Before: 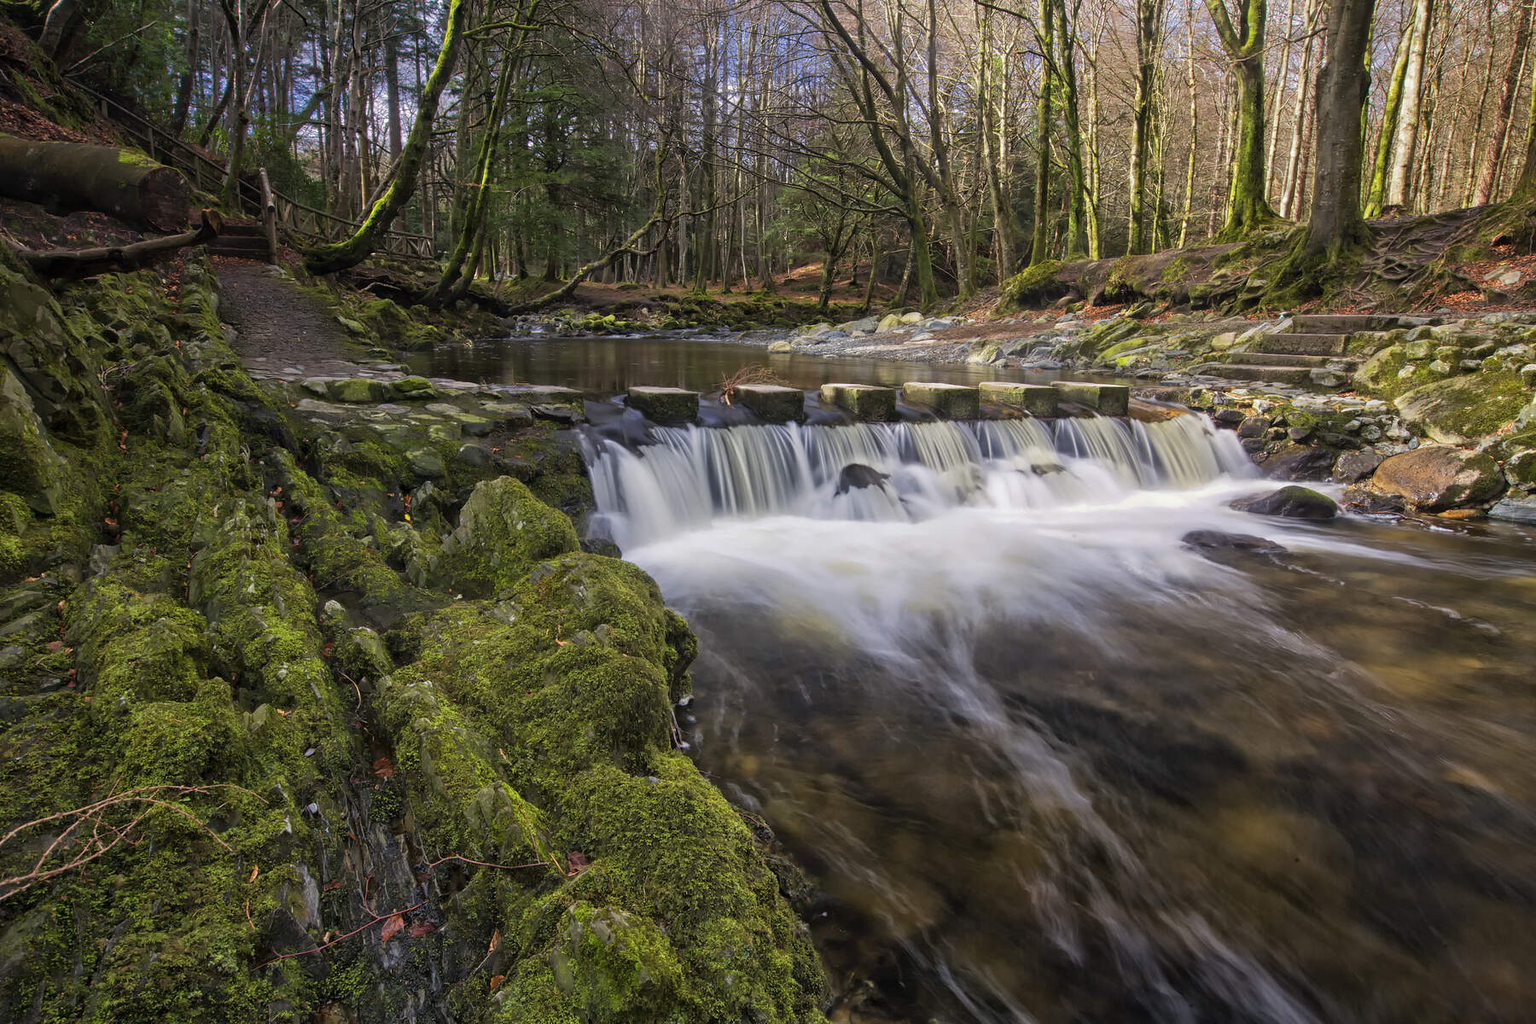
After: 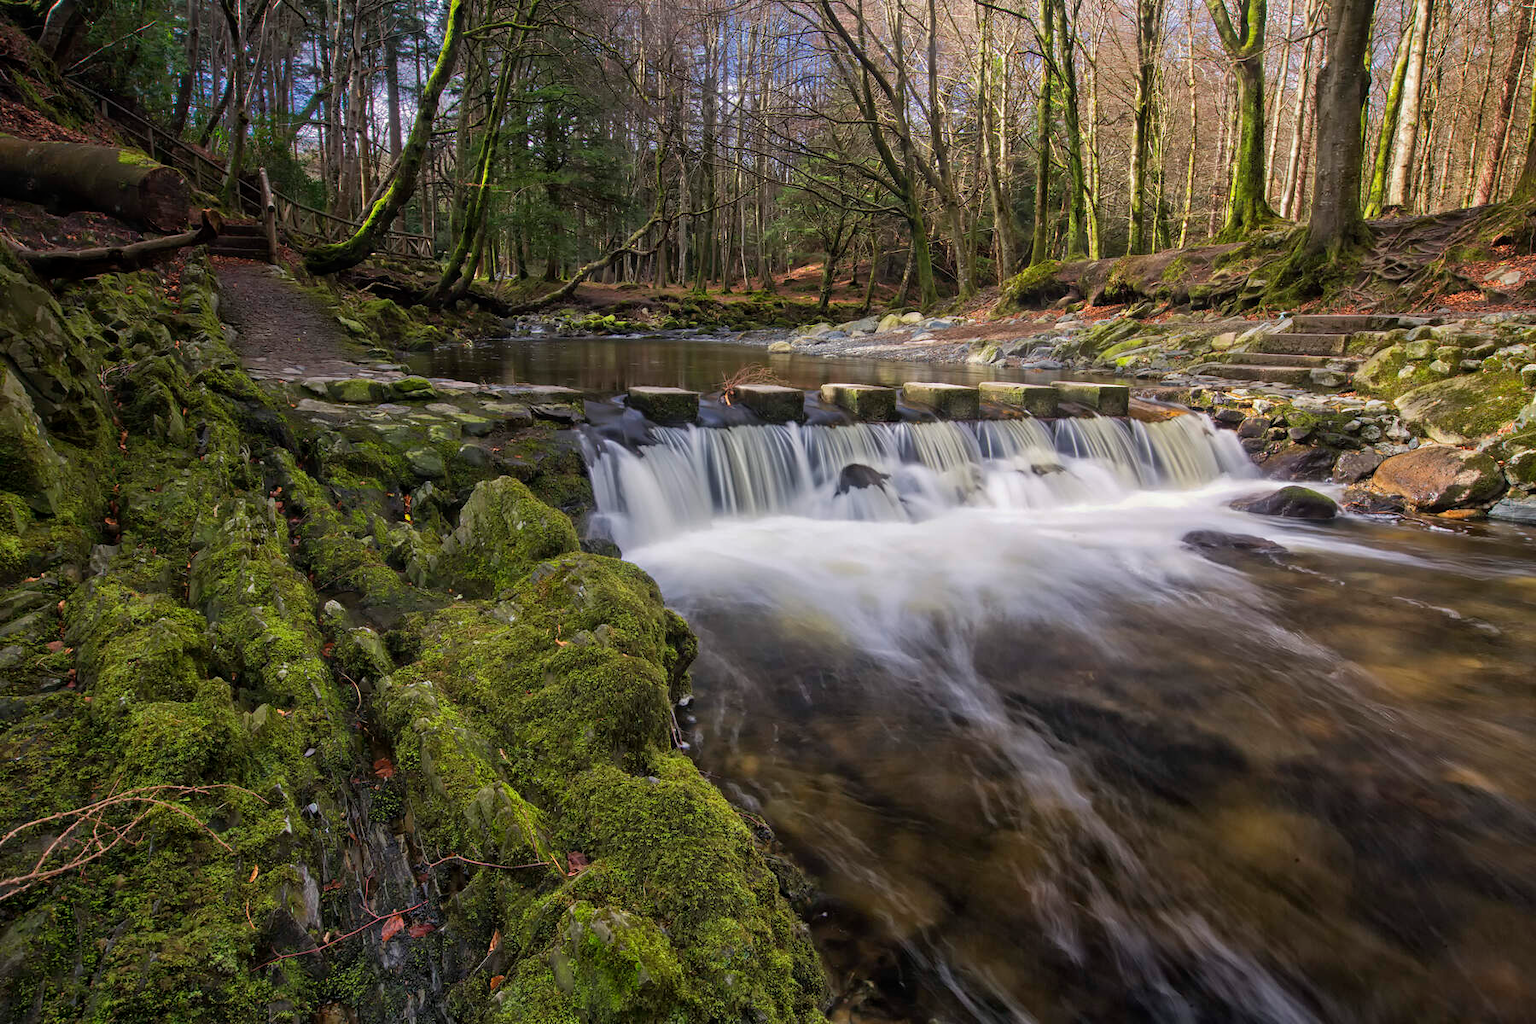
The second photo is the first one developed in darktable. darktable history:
tone equalizer: edges refinement/feathering 500, mask exposure compensation -1.25 EV, preserve details no
